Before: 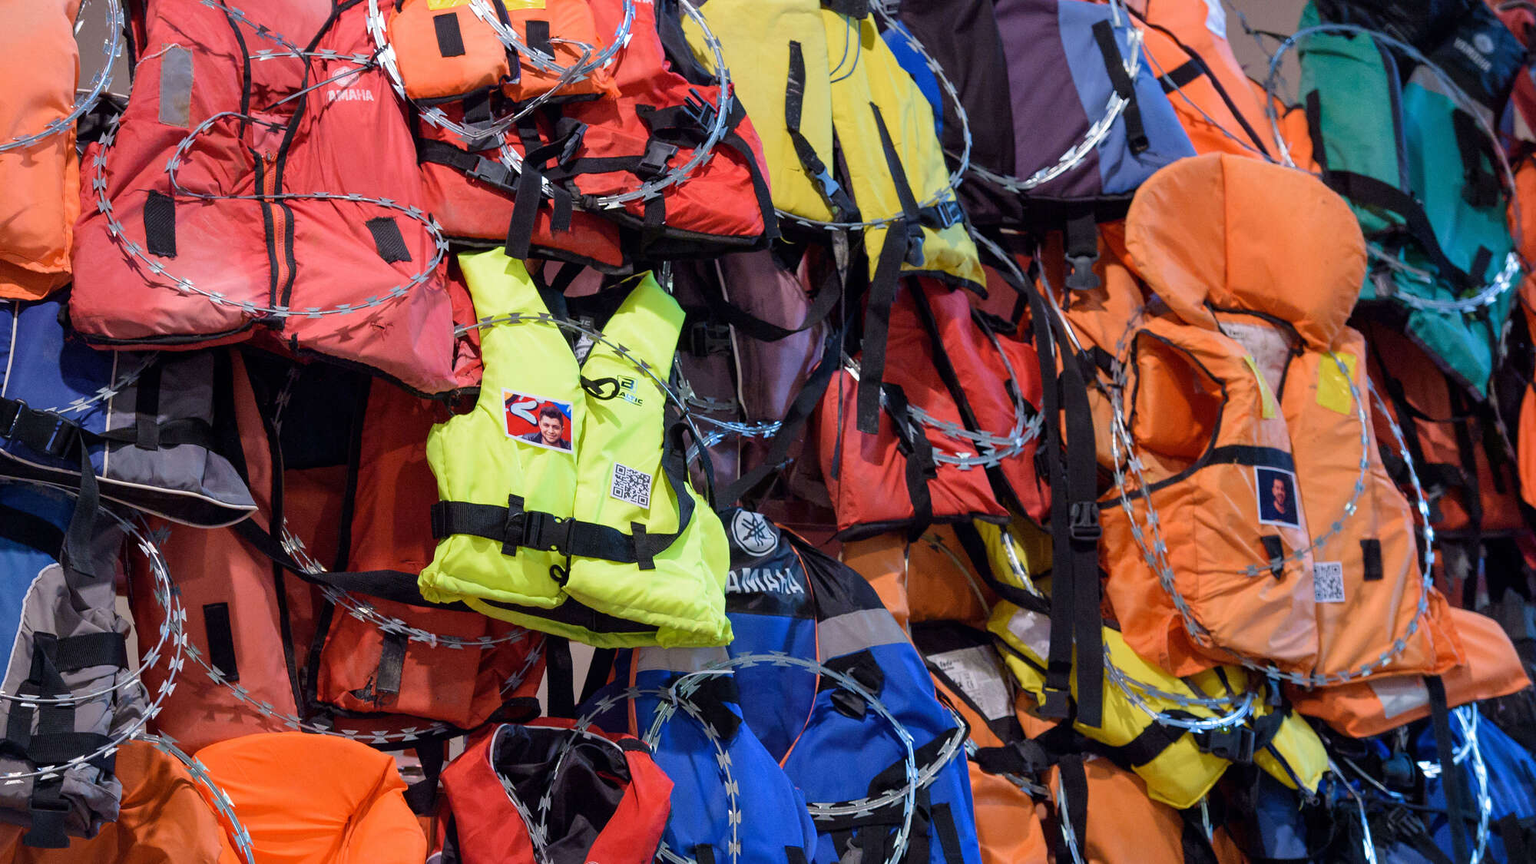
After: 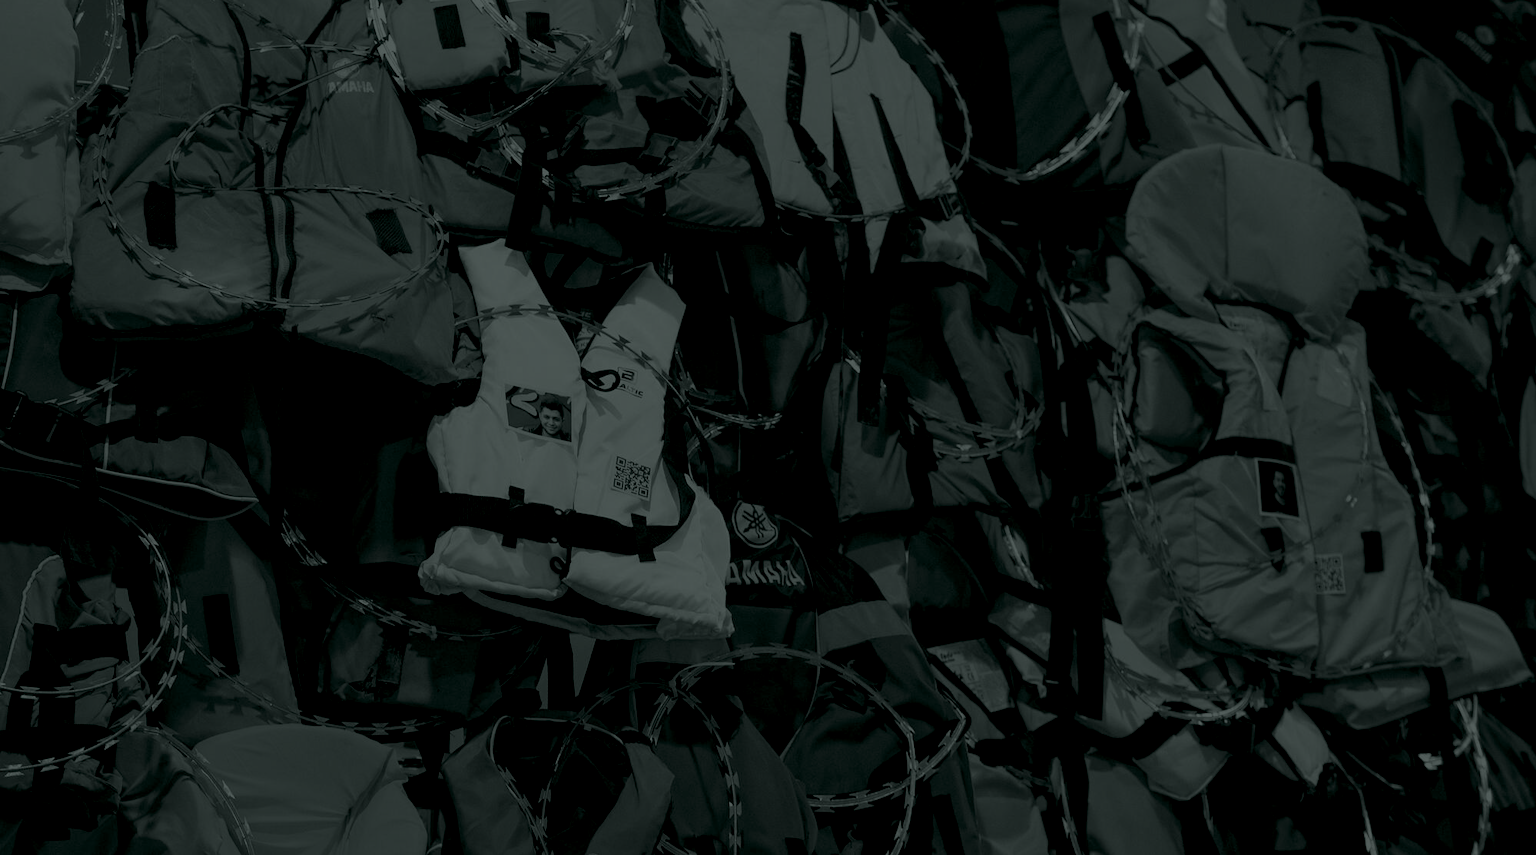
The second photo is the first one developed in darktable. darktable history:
crop: top 1.049%, right 0.001%
colorize: hue 90°, saturation 19%, lightness 1.59%, version 1
